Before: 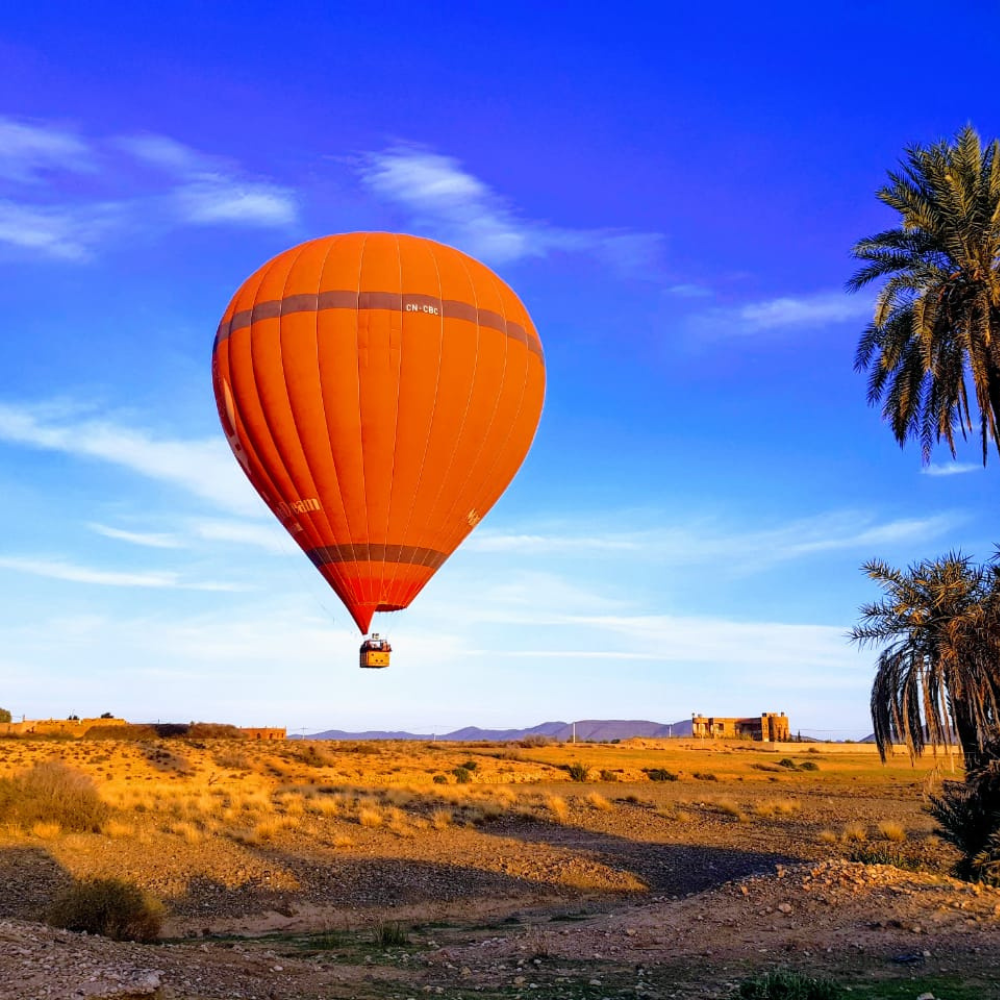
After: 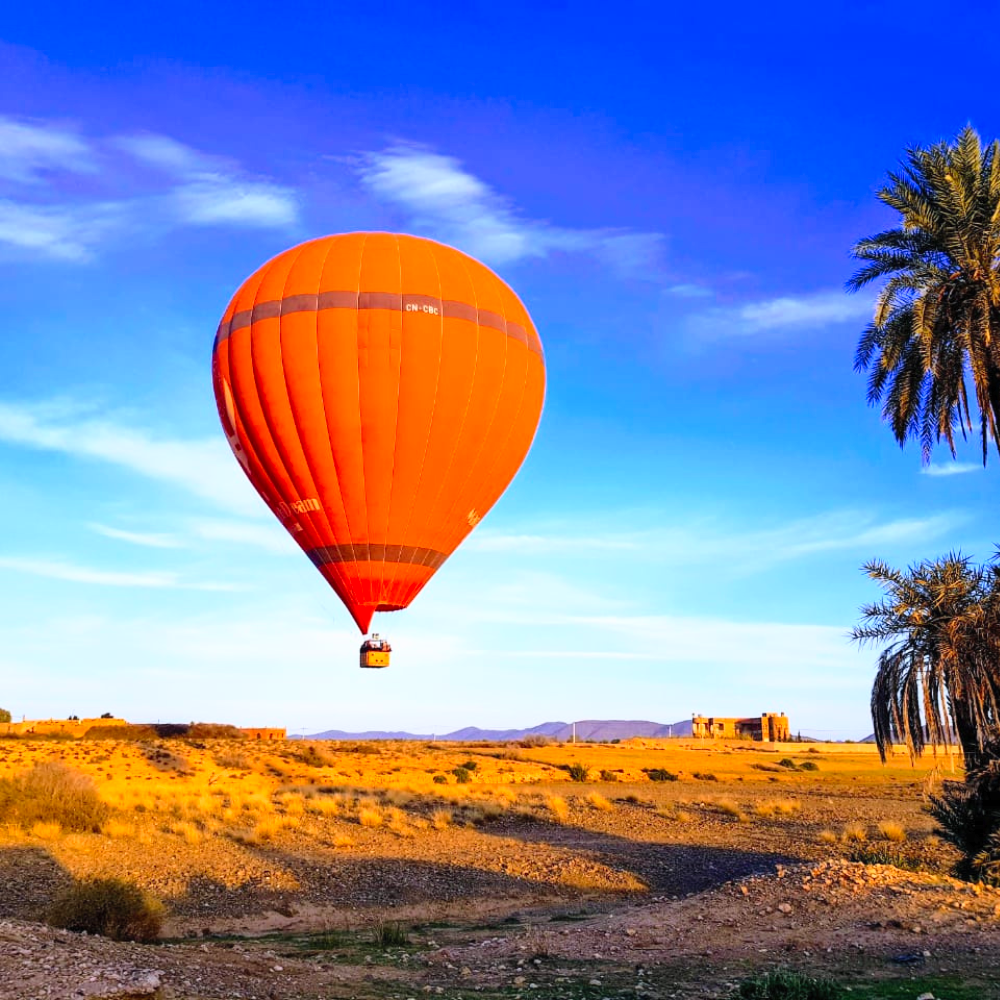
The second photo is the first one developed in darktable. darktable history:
contrast brightness saturation: contrast 0.198, brightness 0.163, saturation 0.222
